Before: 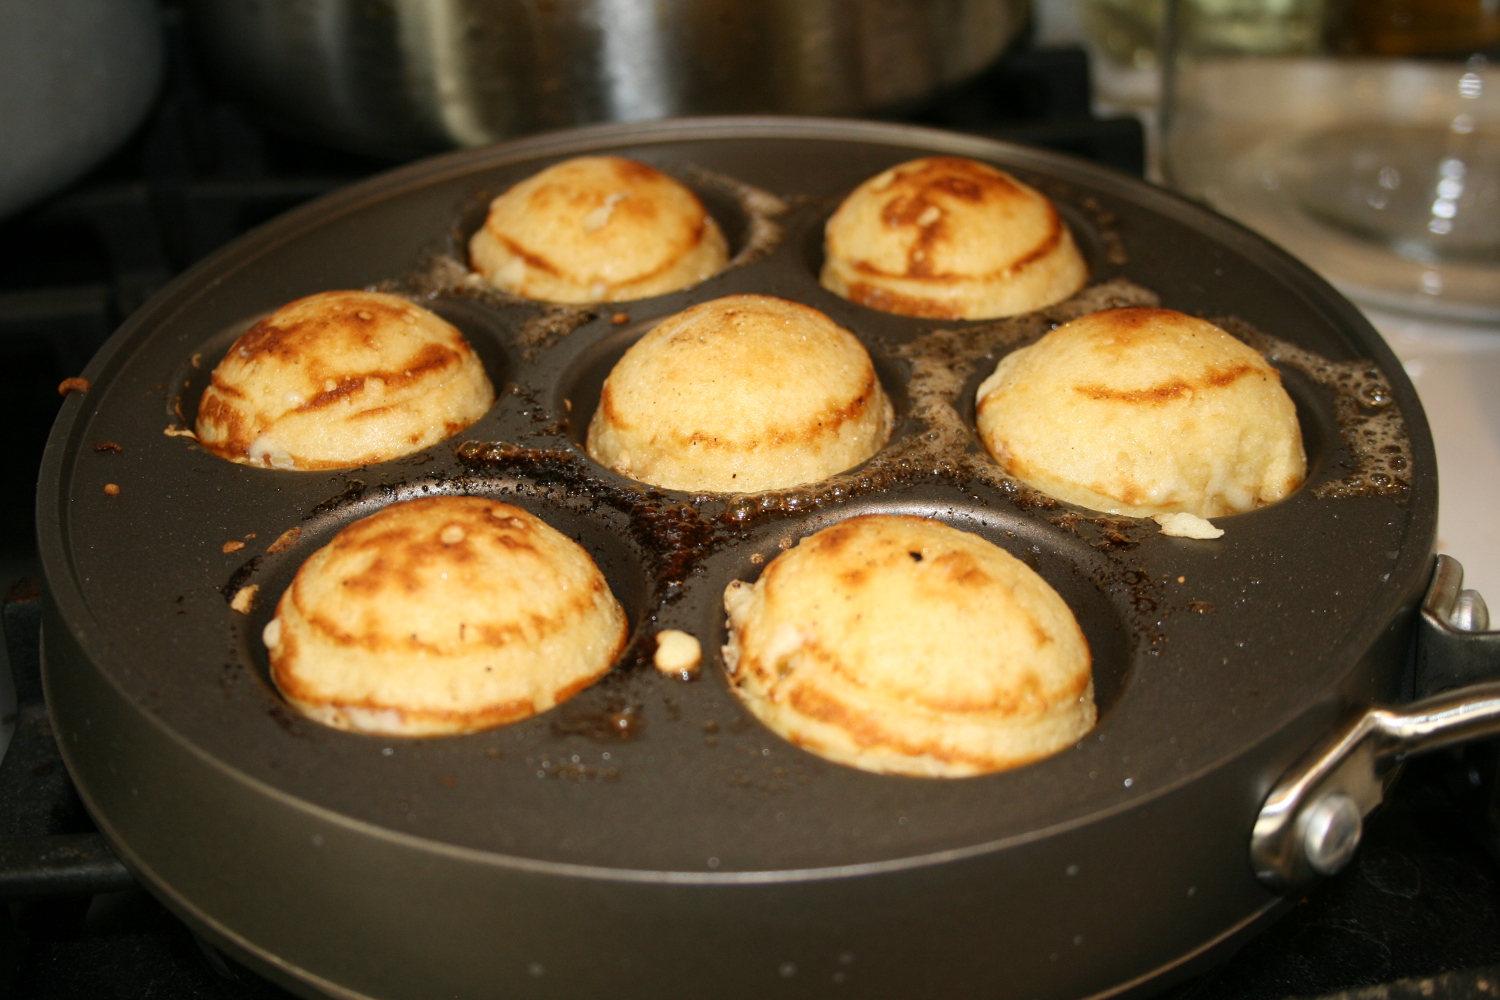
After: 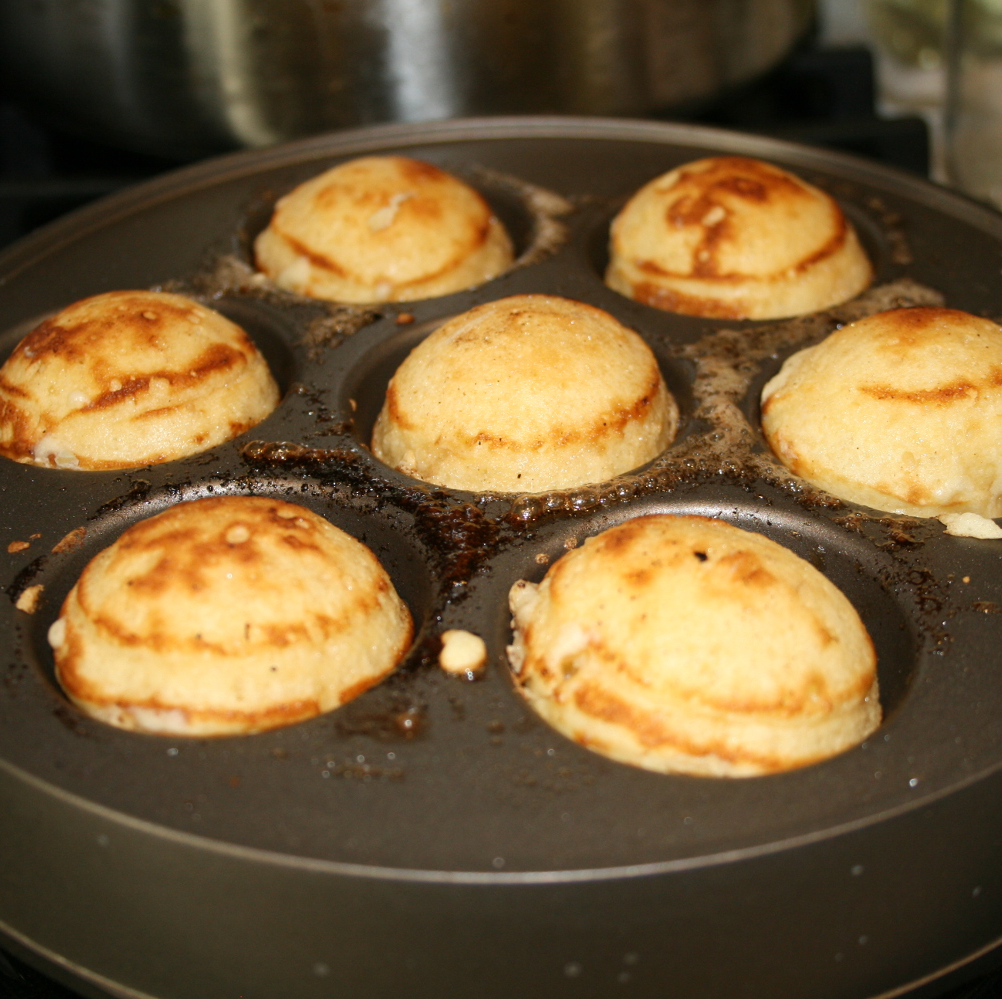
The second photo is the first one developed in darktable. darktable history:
crop and rotate: left 14.414%, right 18.767%
